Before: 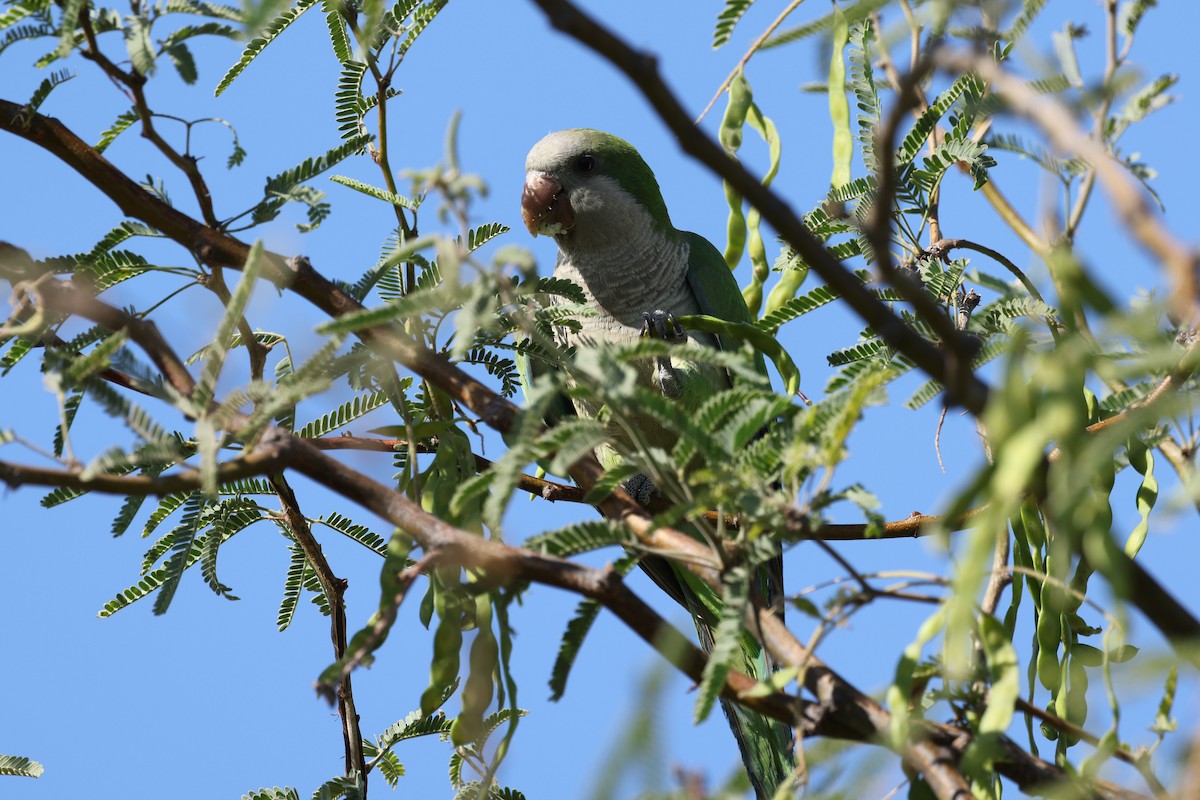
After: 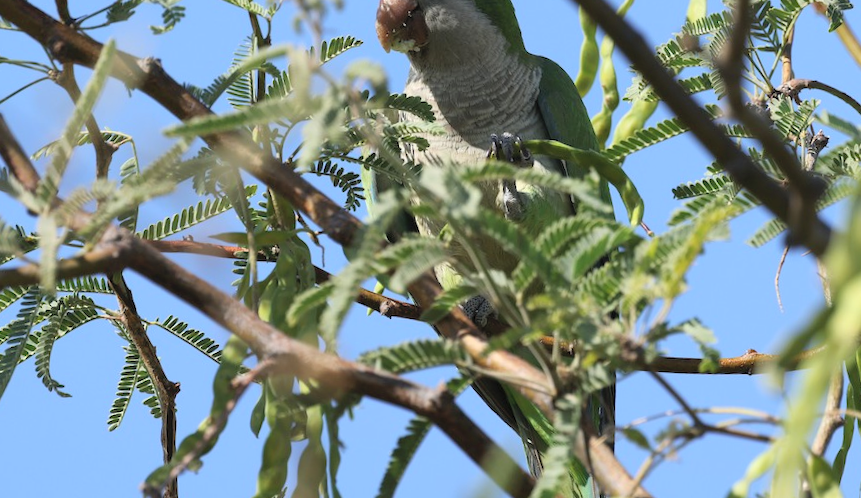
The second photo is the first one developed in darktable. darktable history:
crop and rotate: angle -3.4°, left 9.872%, top 20.374%, right 12.045%, bottom 11.937%
contrast brightness saturation: brightness 0.14
